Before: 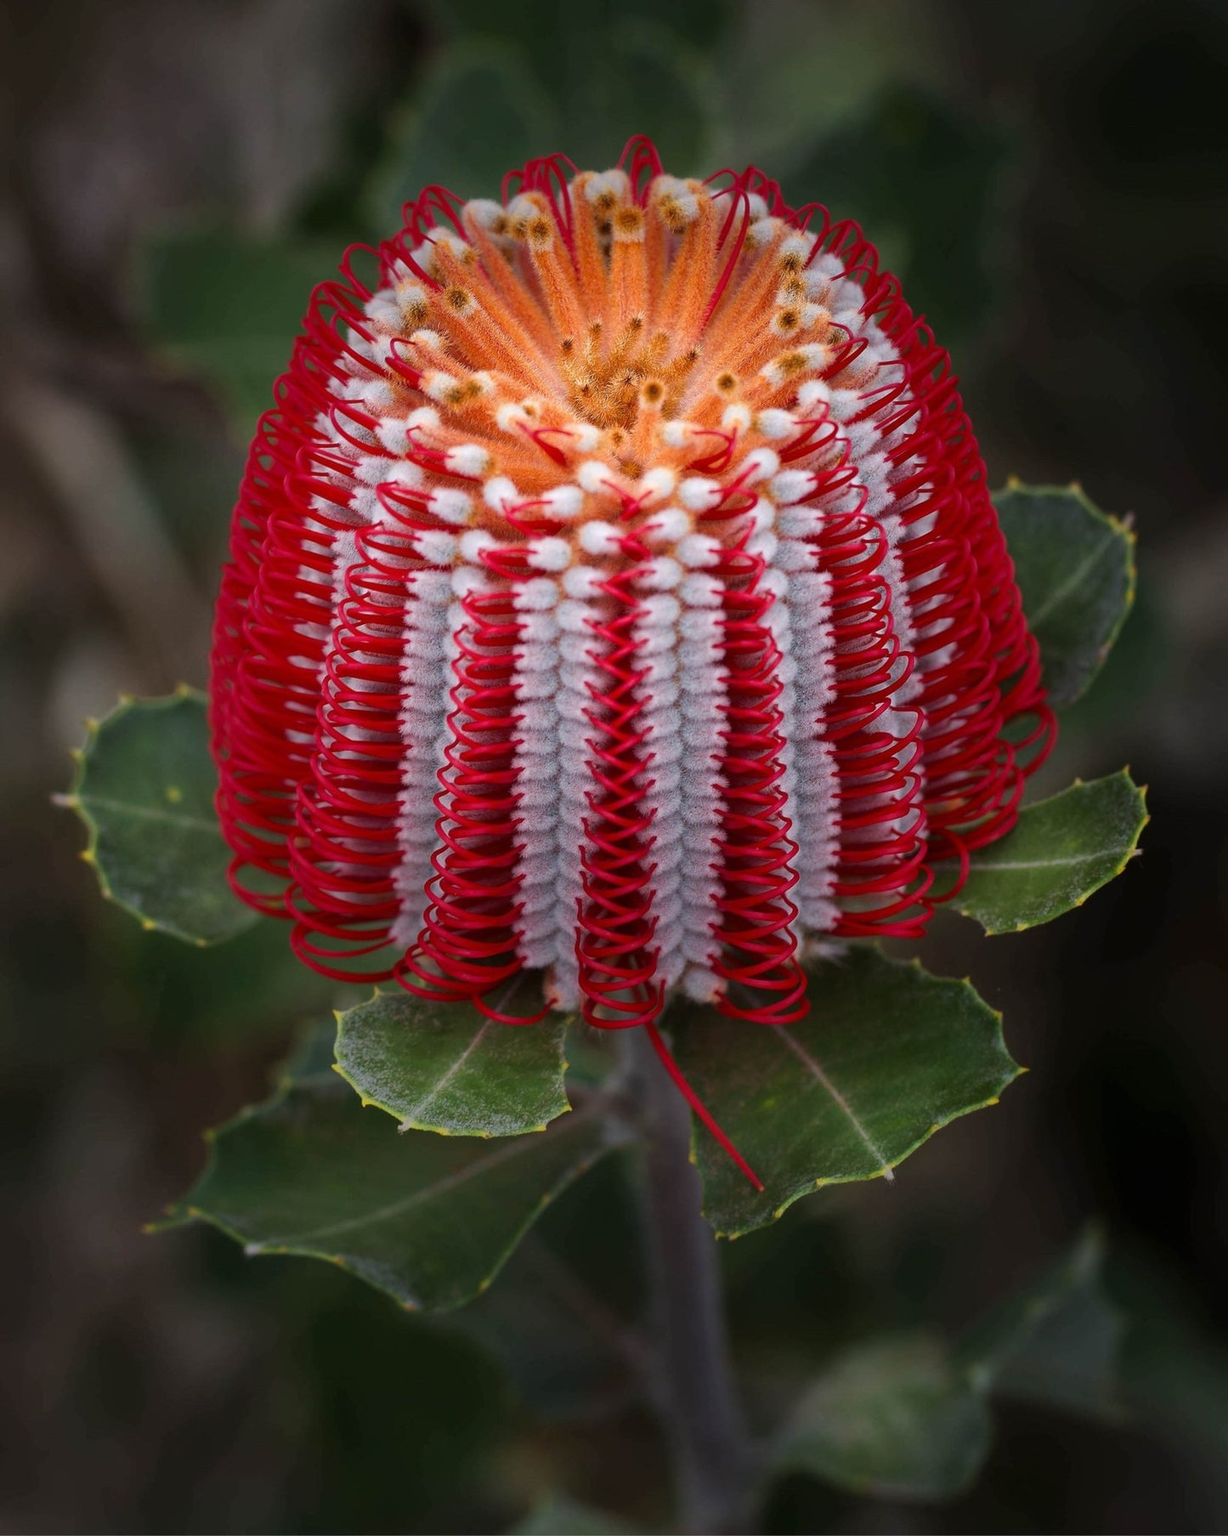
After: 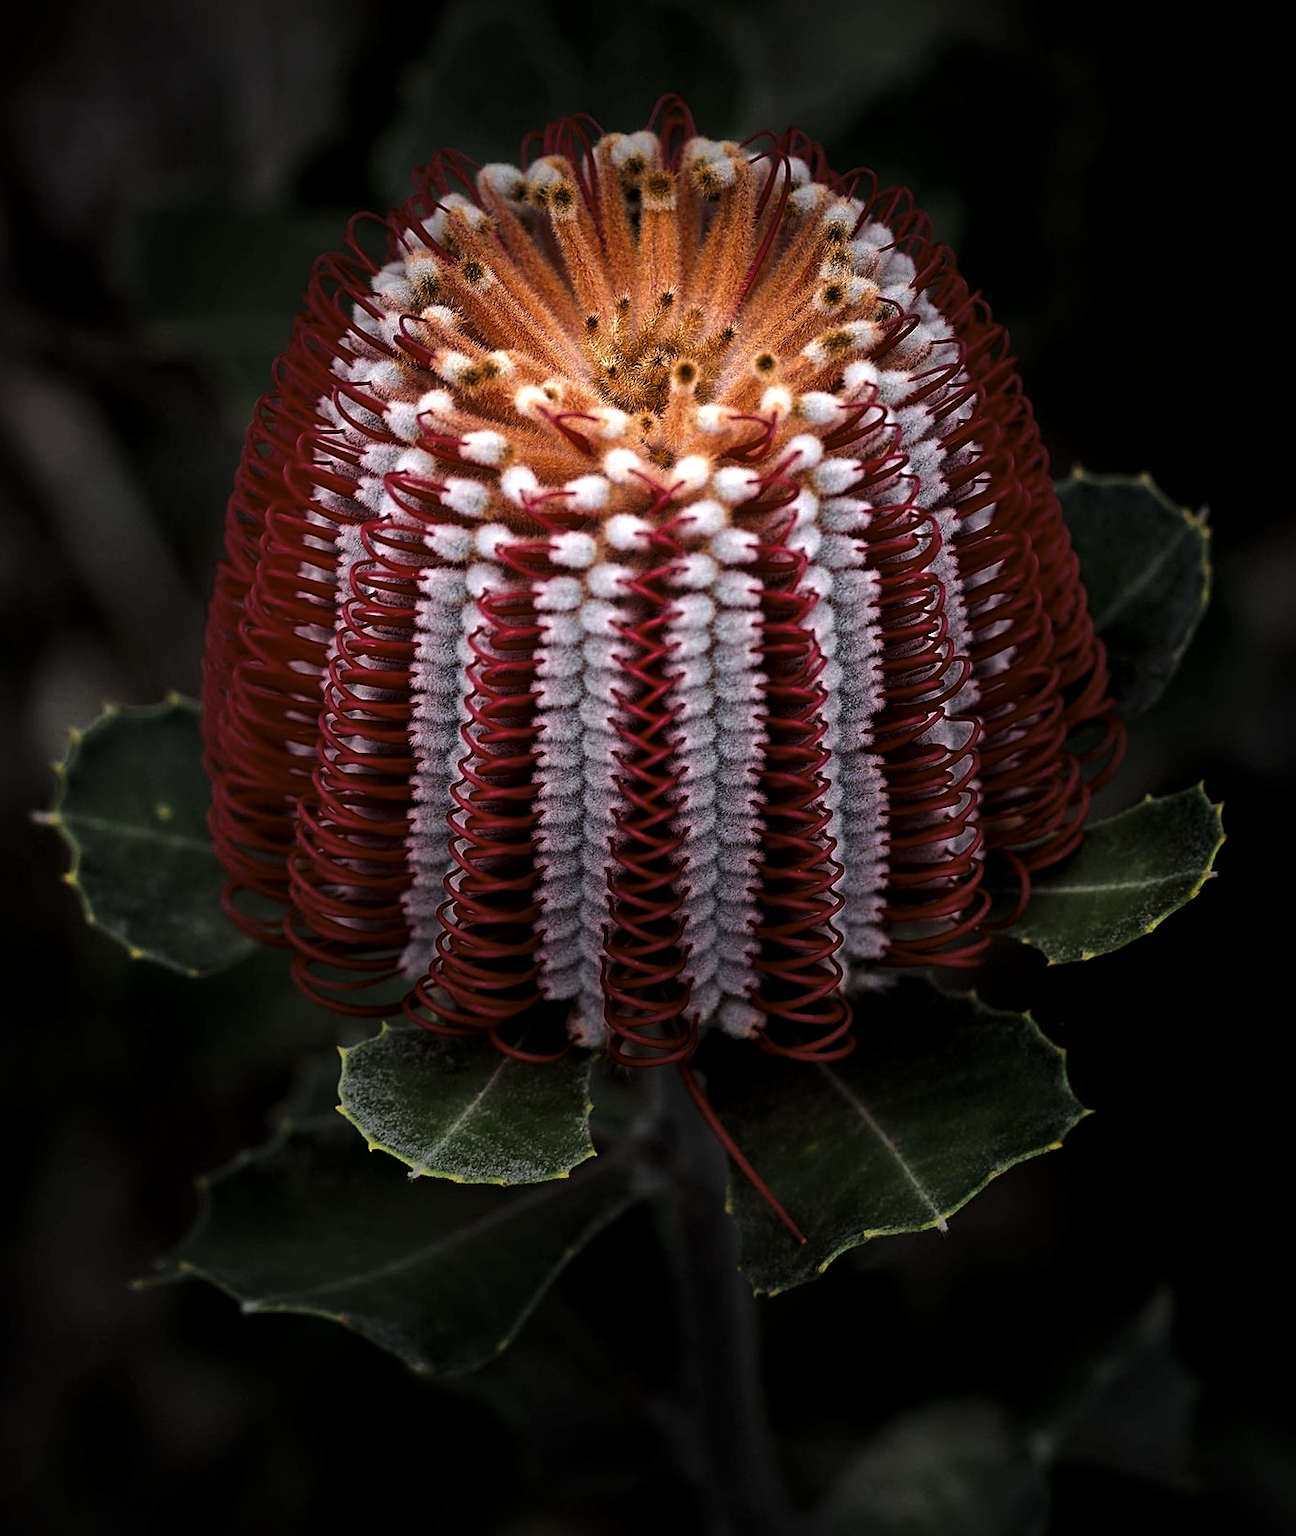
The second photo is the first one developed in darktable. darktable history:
sharpen: on, module defaults
tone equalizer: -8 EV -0.417 EV, -7 EV -0.389 EV, -6 EV -0.333 EV, -5 EV -0.222 EV, -3 EV 0.222 EV, -2 EV 0.333 EV, -1 EV 0.389 EV, +0 EV 0.417 EV, edges refinement/feathering 500, mask exposure compensation -1.57 EV, preserve details no
crop: left 1.964%, top 3.251%, right 1.122%, bottom 4.933%
levels: mode automatic, black 8.58%, gray 59.42%, levels [0, 0.445, 1]
local contrast: mode bilateral grid, contrast 20, coarseness 50, detail 120%, midtone range 0.2
